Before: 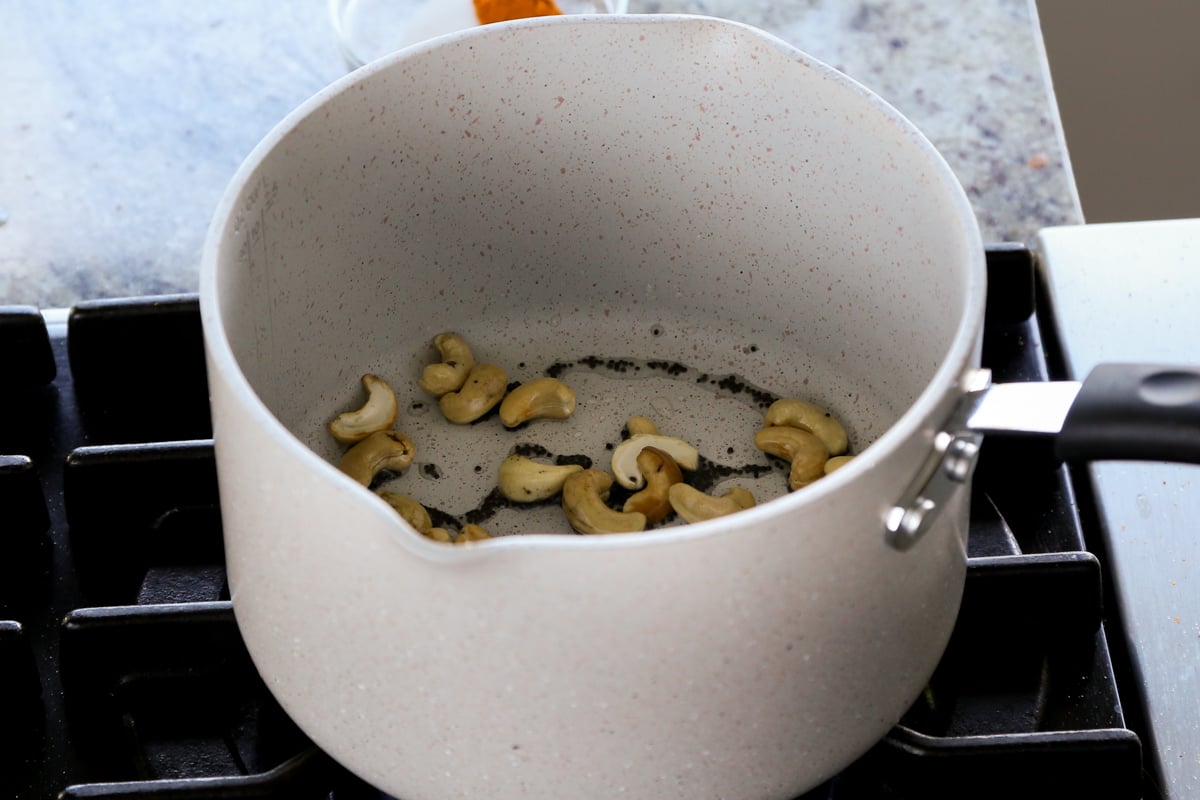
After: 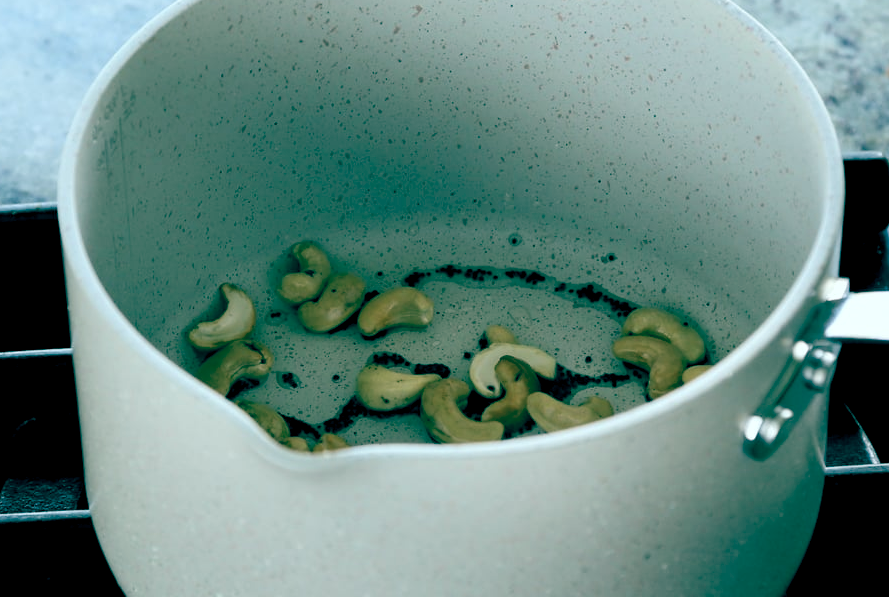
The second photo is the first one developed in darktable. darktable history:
color balance rgb: global offset › luminance -0.528%, global offset › chroma 0.906%, global offset › hue 174.73°, linear chroma grading › shadows -1.831%, linear chroma grading › highlights -14.663%, linear chroma grading › global chroma -9.861%, linear chroma grading › mid-tones -9.912%, perceptual saturation grading › global saturation 25.798%
crop and rotate: left 11.881%, top 11.471%, right 13.974%, bottom 13.812%
